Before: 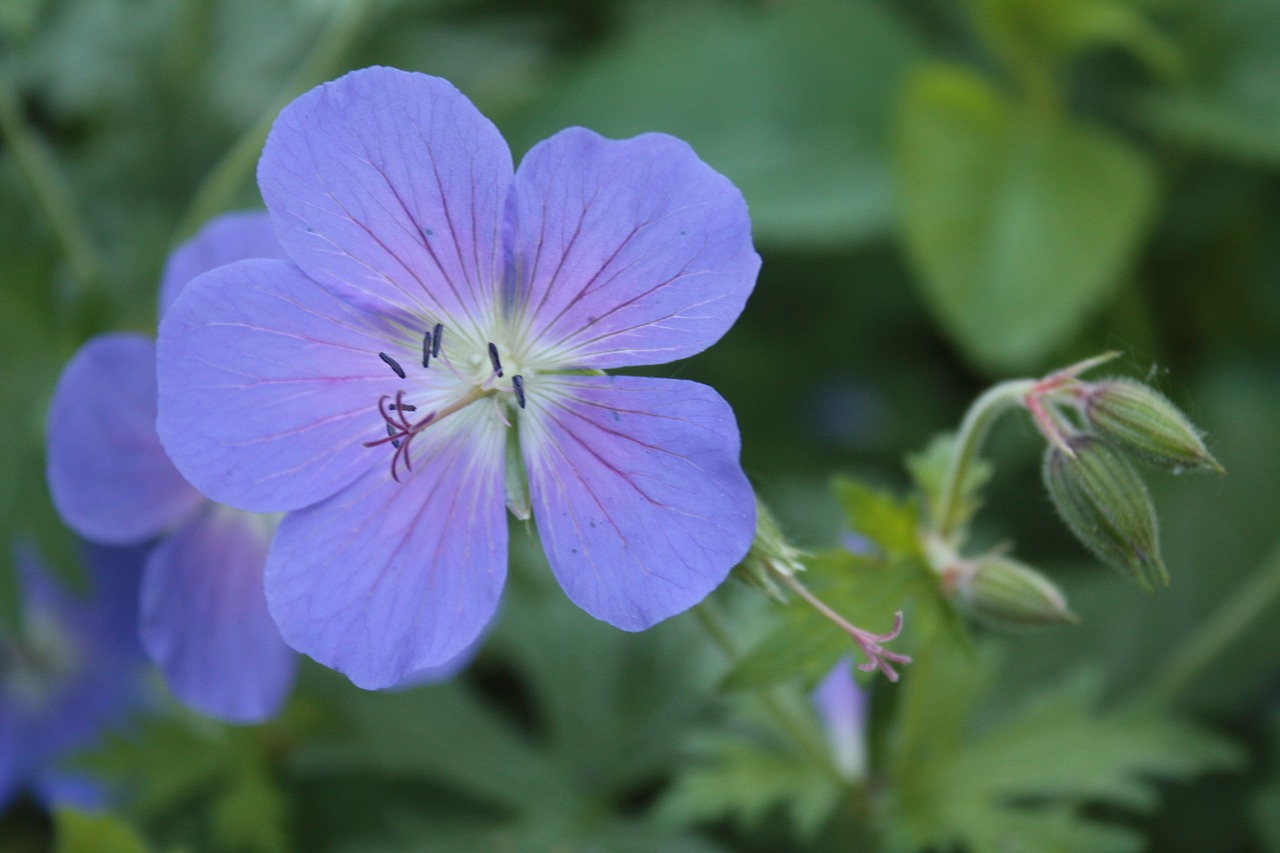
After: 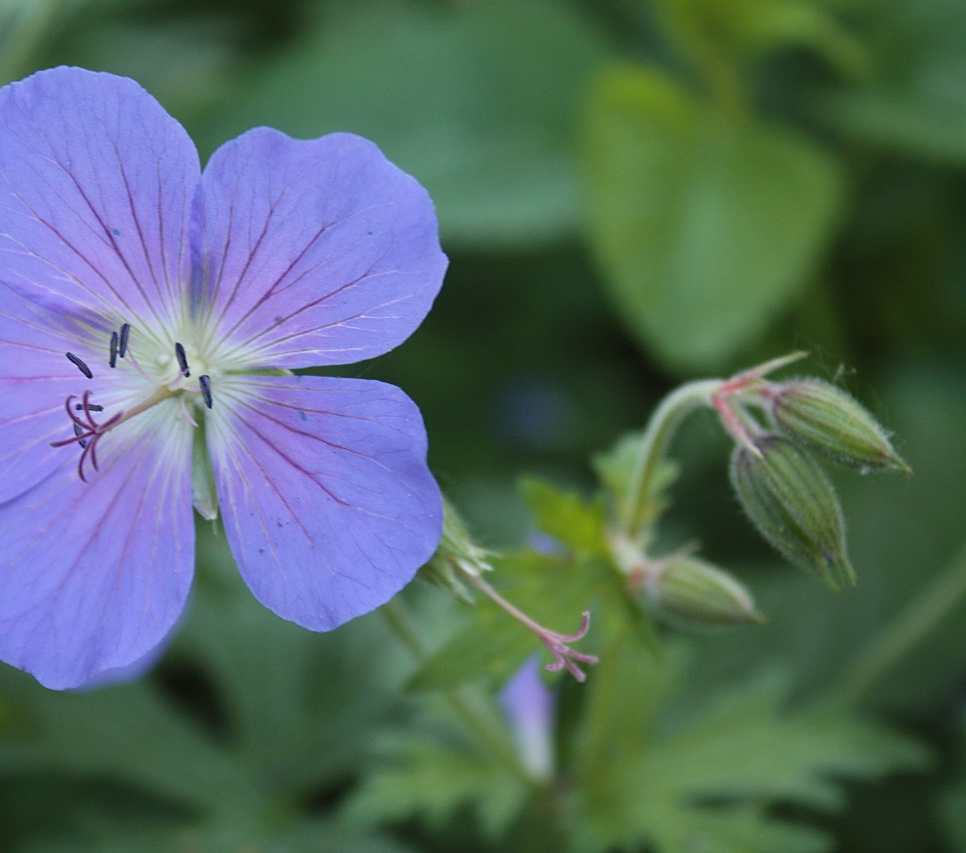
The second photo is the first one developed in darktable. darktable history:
crop and rotate: left 24.523%
sharpen: amount 0.207
